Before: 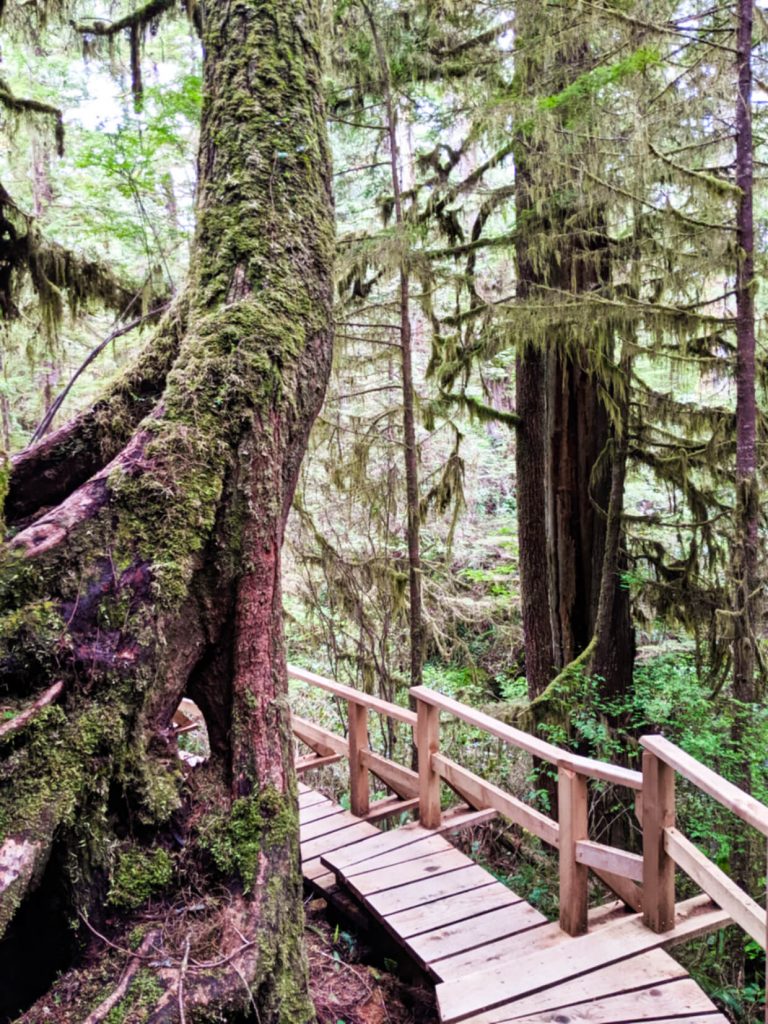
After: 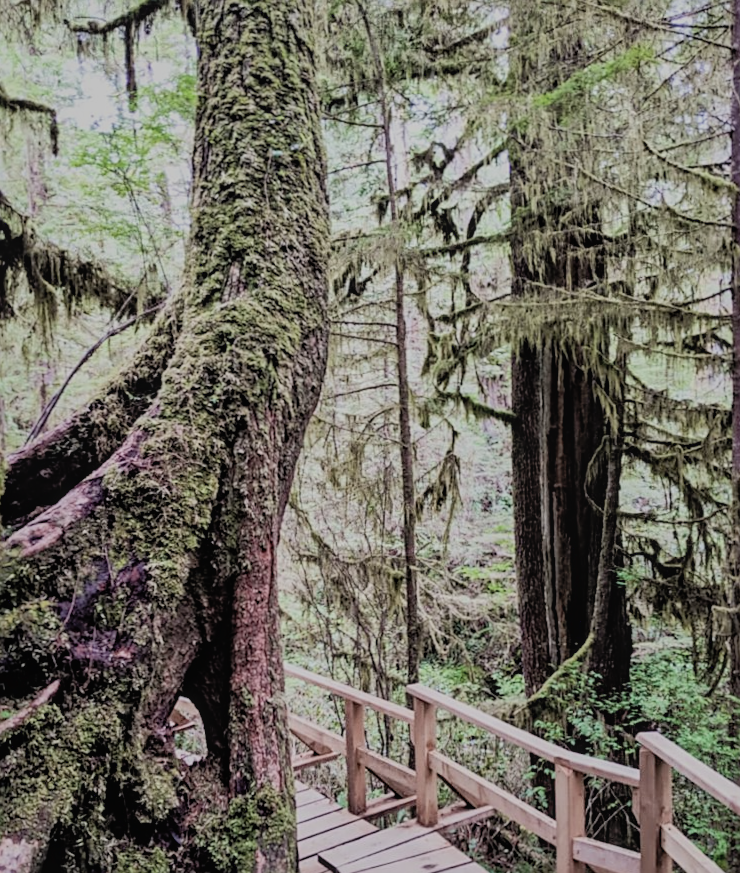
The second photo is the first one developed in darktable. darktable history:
filmic rgb: black relative exposure -7.2 EV, white relative exposure 5.37 EV, threshold 3.01 EV, hardness 3.03, color science v6 (2022), enable highlight reconstruction true
crop and rotate: angle 0.227°, left 0.338%, right 2.777%, bottom 14.221%
contrast brightness saturation: contrast 0.095, saturation -0.368
local contrast: detail 110%
sharpen: on, module defaults
shadows and highlights: on, module defaults
